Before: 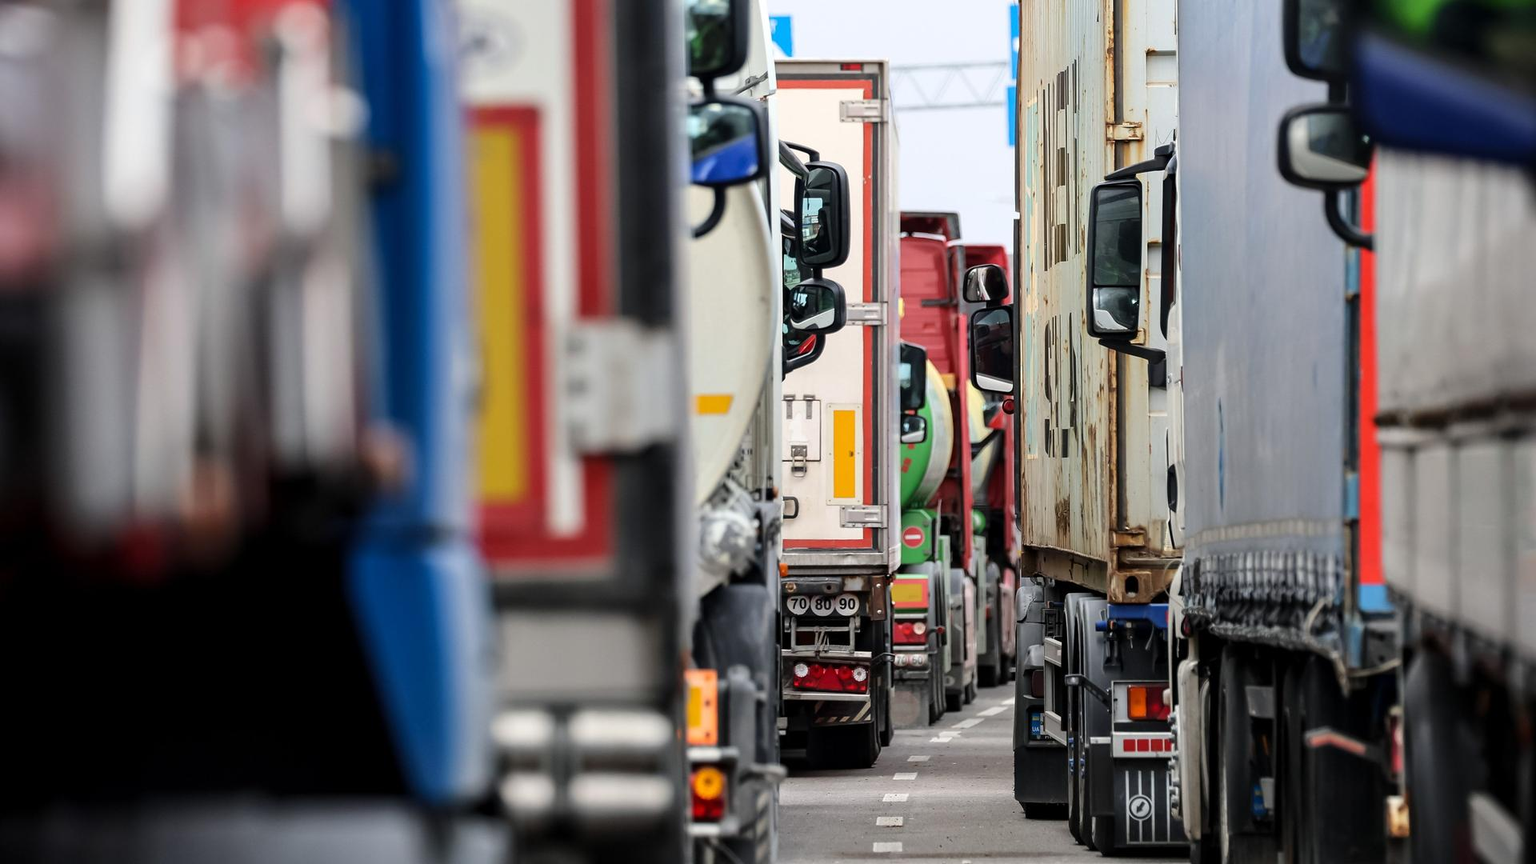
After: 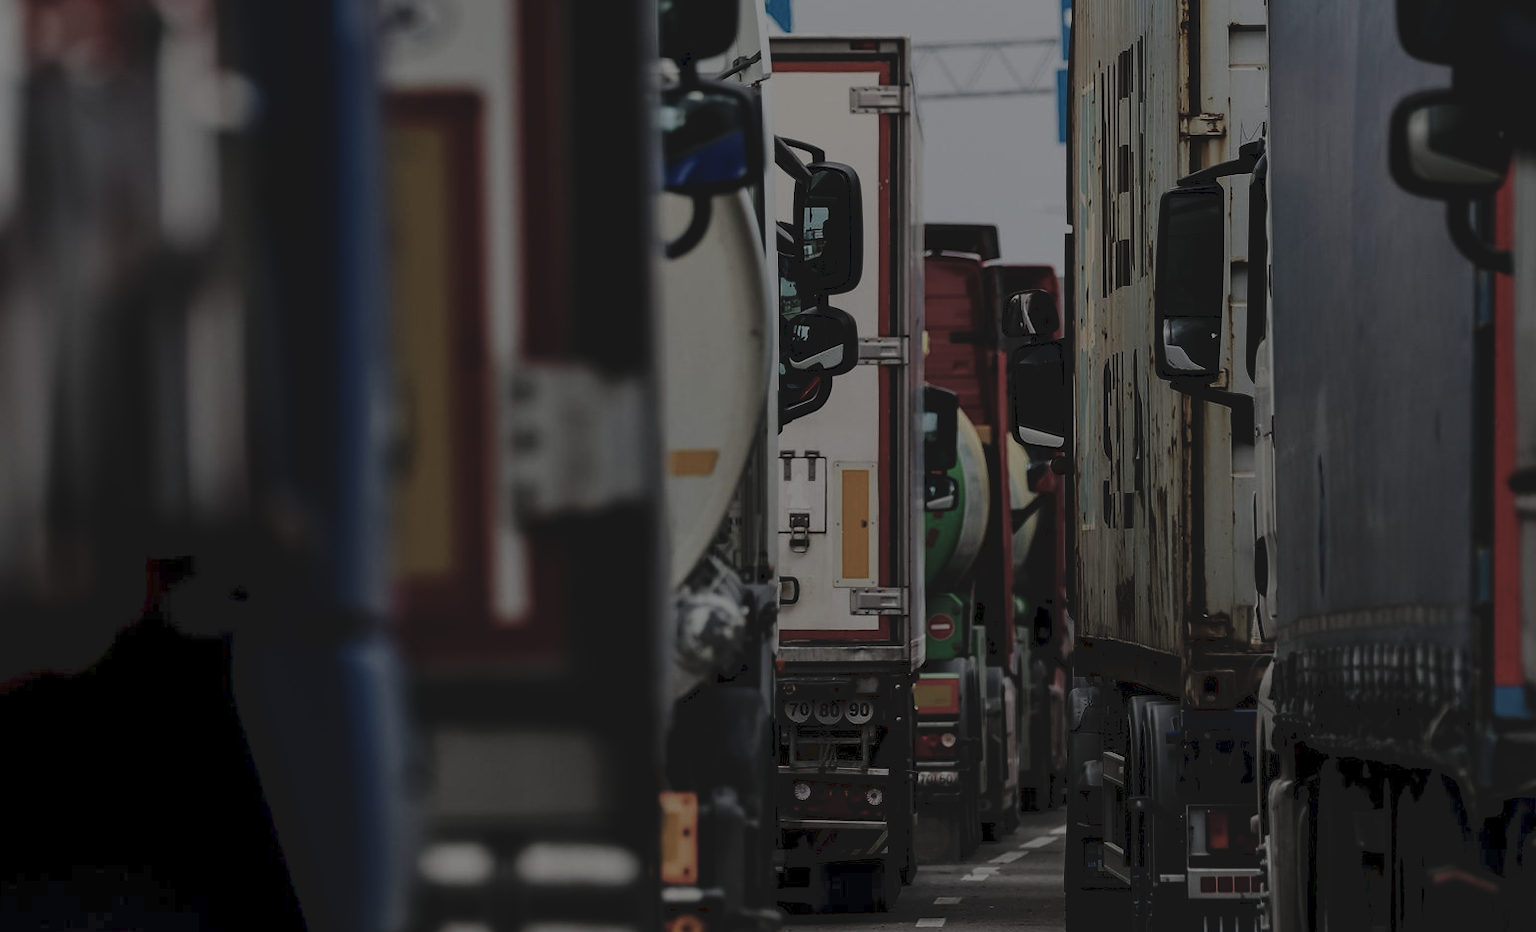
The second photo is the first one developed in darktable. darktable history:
tone equalizer: edges refinement/feathering 500, mask exposure compensation -1.57 EV, preserve details no
tone curve: curves: ch0 [(0, 0) (0.003, 0.084) (0.011, 0.084) (0.025, 0.084) (0.044, 0.084) (0.069, 0.085) (0.1, 0.09) (0.136, 0.1) (0.177, 0.119) (0.224, 0.144) (0.277, 0.205) (0.335, 0.298) (0.399, 0.417) (0.468, 0.525) (0.543, 0.631) (0.623, 0.72) (0.709, 0.8) (0.801, 0.867) (0.898, 0.934) (1, 1)], preserve colors none
exposure: exposure -2.355 EV, compensate exposure bias true, compensate highlight preservation false
crop: left 9.953%, top 3.571%, right 9.187%, bottom 9.163%
color correction: highlights b* -0.003, saturation 0.467
